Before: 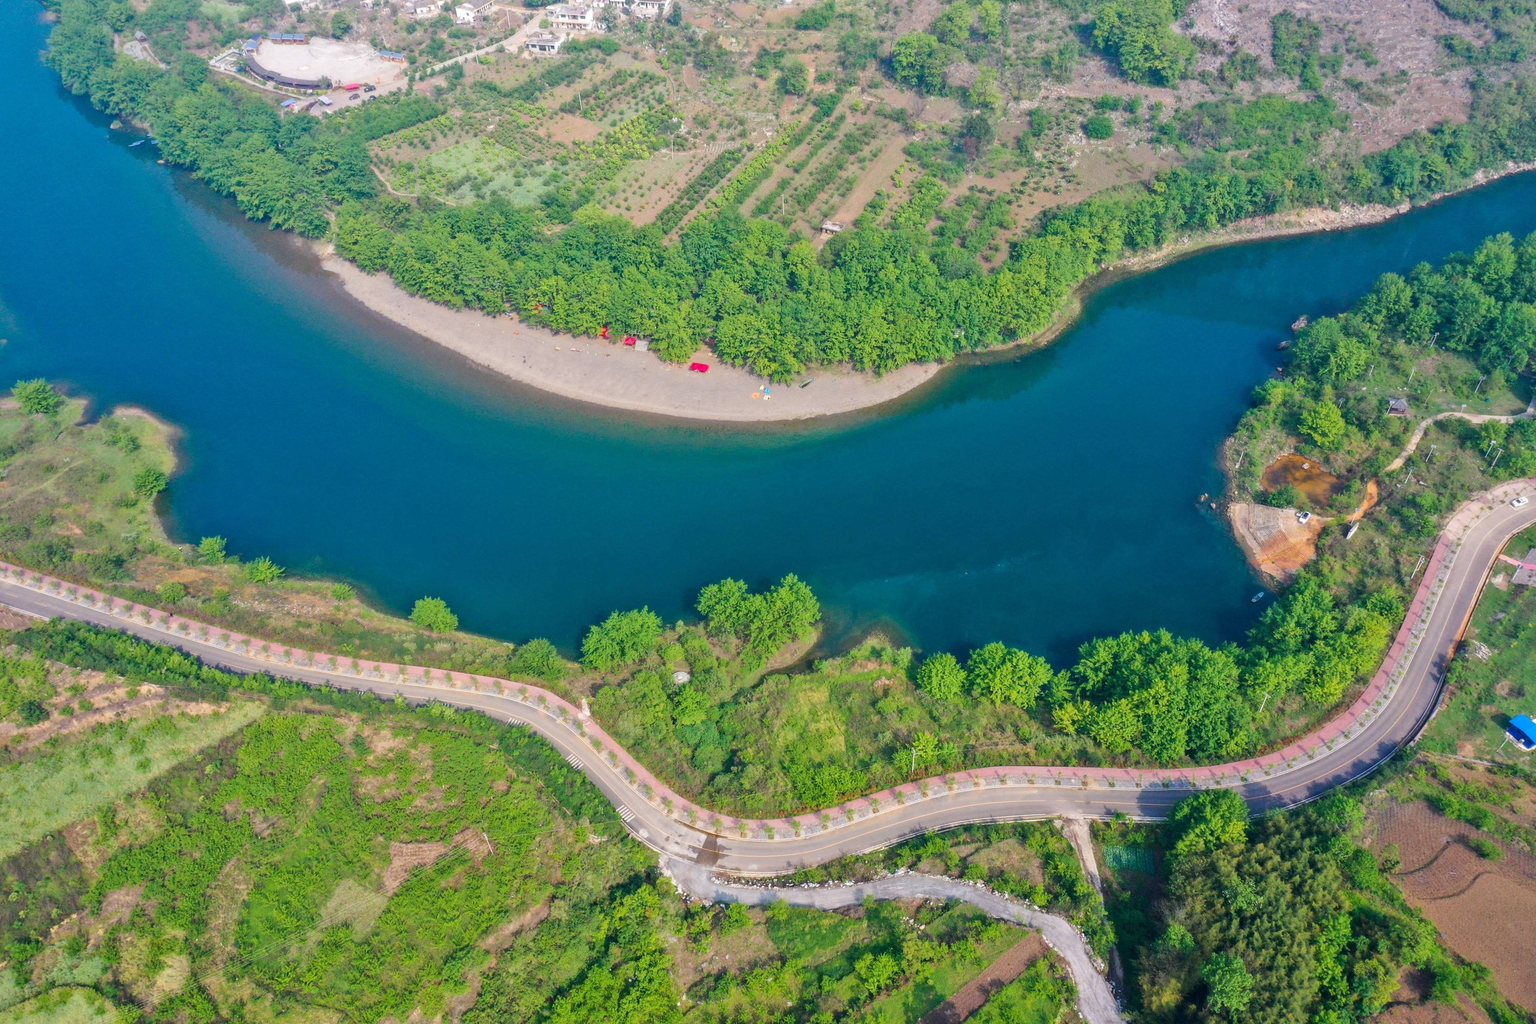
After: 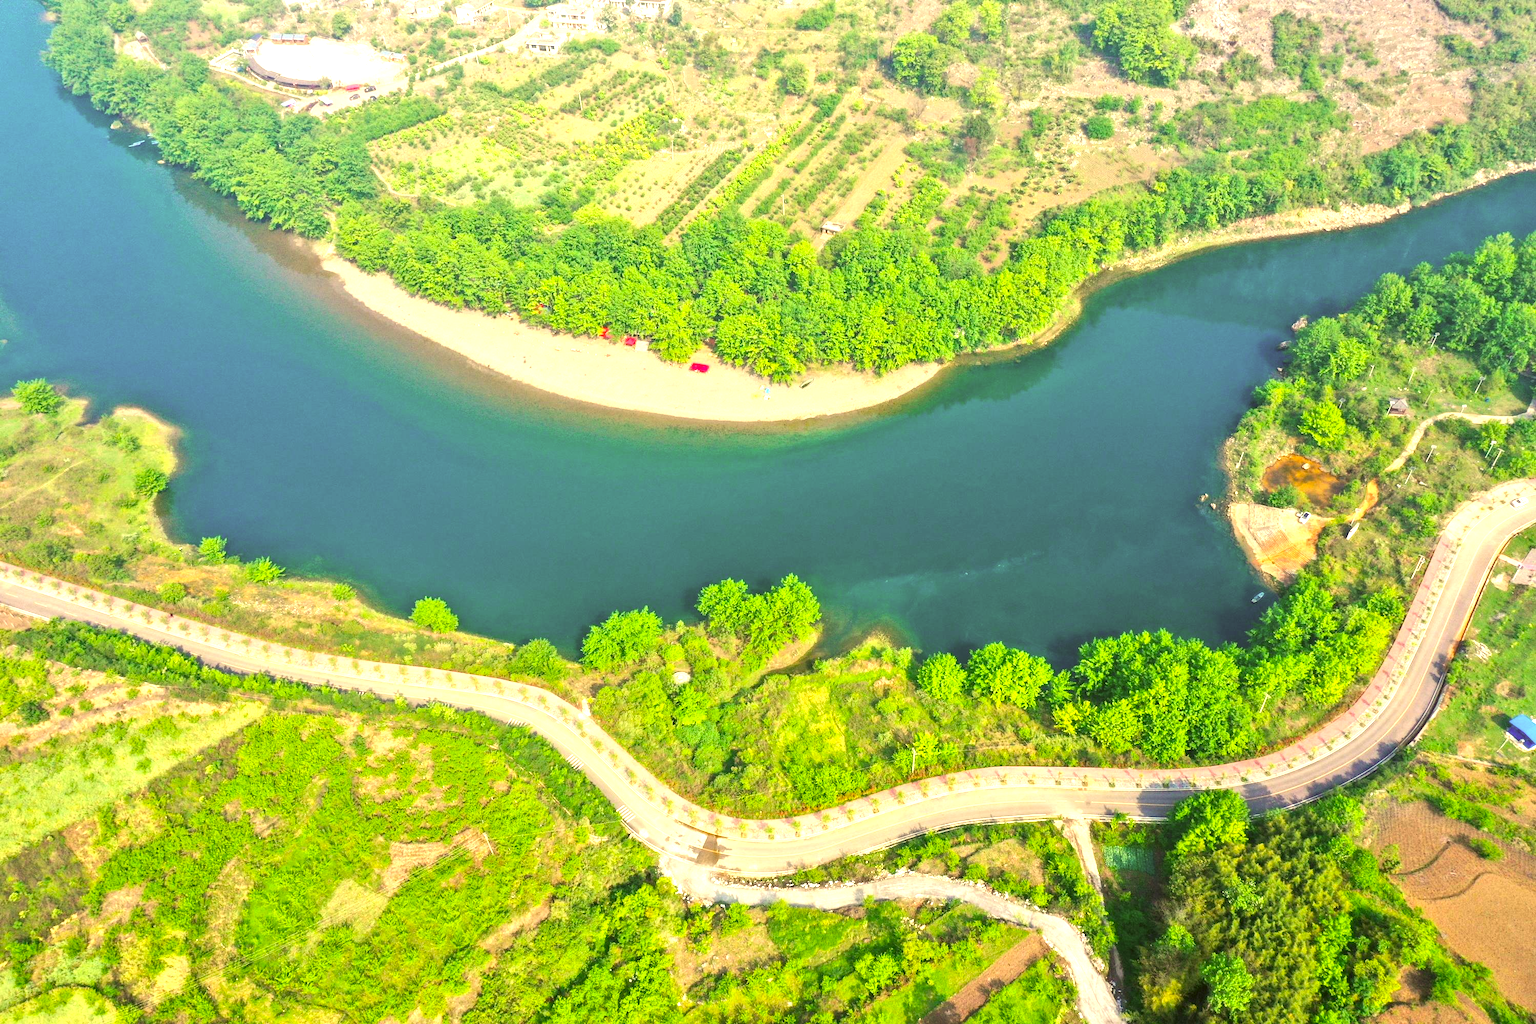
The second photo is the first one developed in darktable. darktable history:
exposure: black level correction 0, exposure 1.2 EV, compensate highlight preservation false
color correction: highlights a* 0.134, highlights b* 29.49, shadows a* -0.256, shadows b* 21.07
